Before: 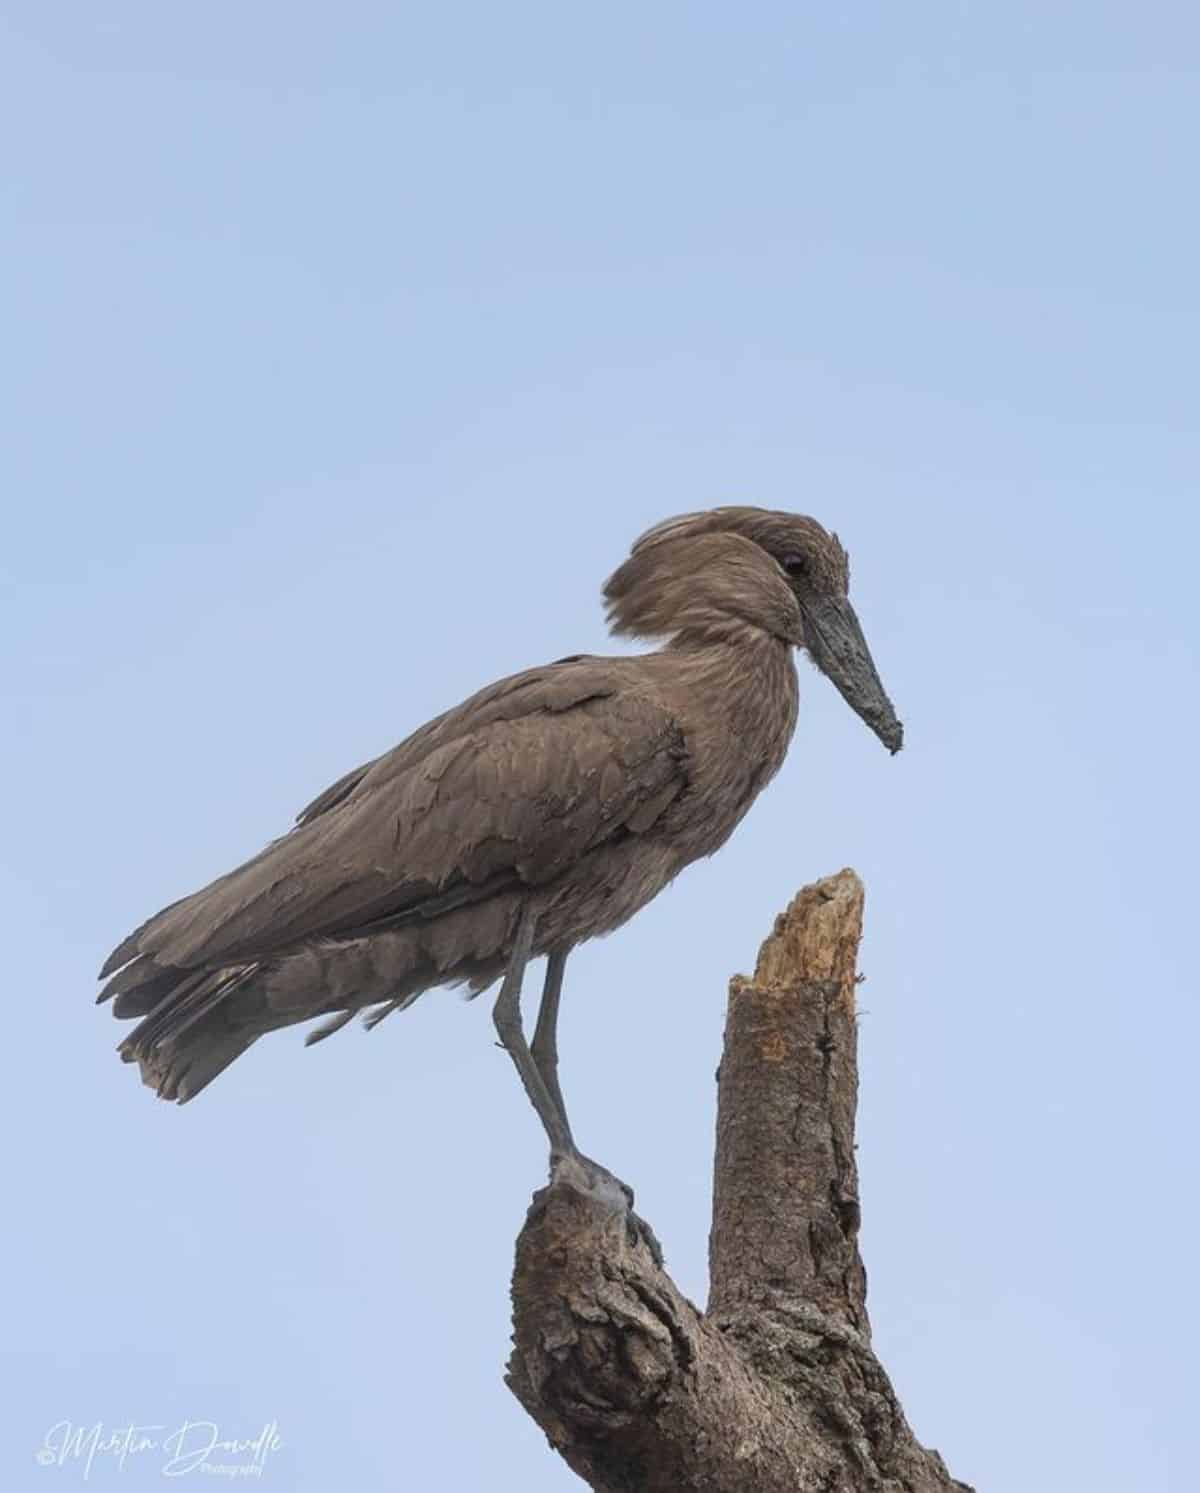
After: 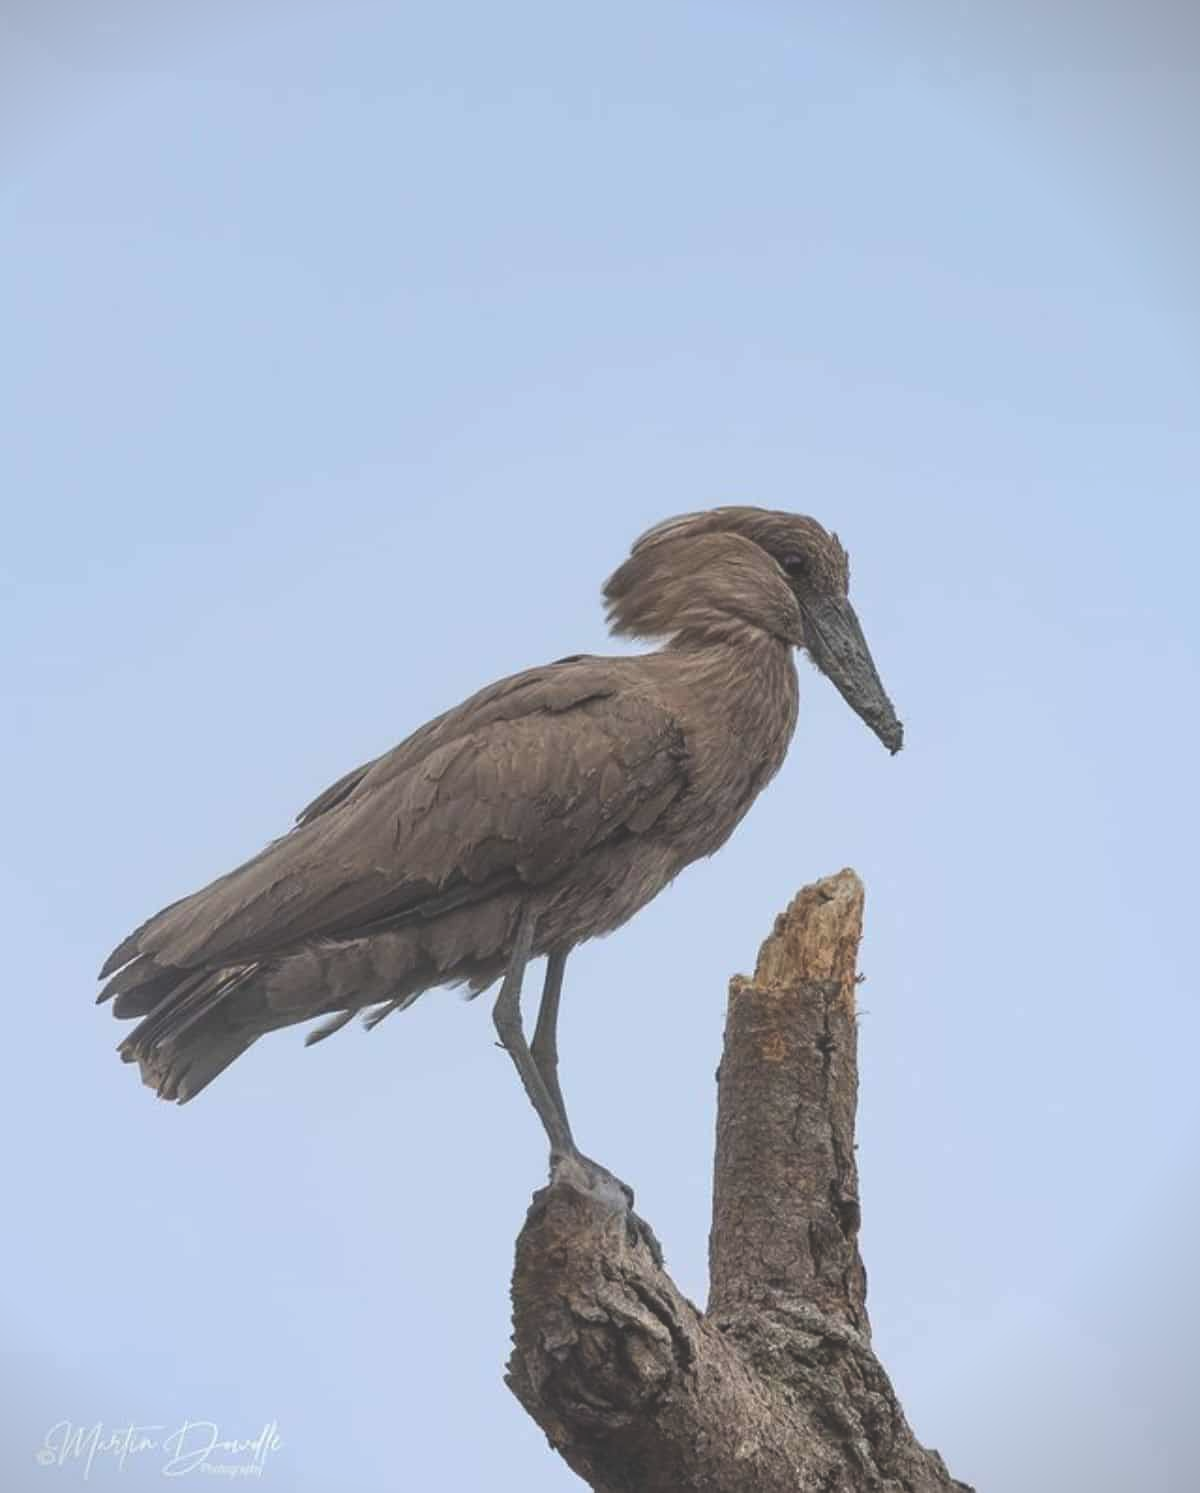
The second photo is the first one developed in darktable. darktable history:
vignetting: fall-off start 100.94%, brightness -0.575, center (-0.119, -0.005)
exposure: black level correction -0.028, compensate exposure bias true, compensate highlight preservation false
